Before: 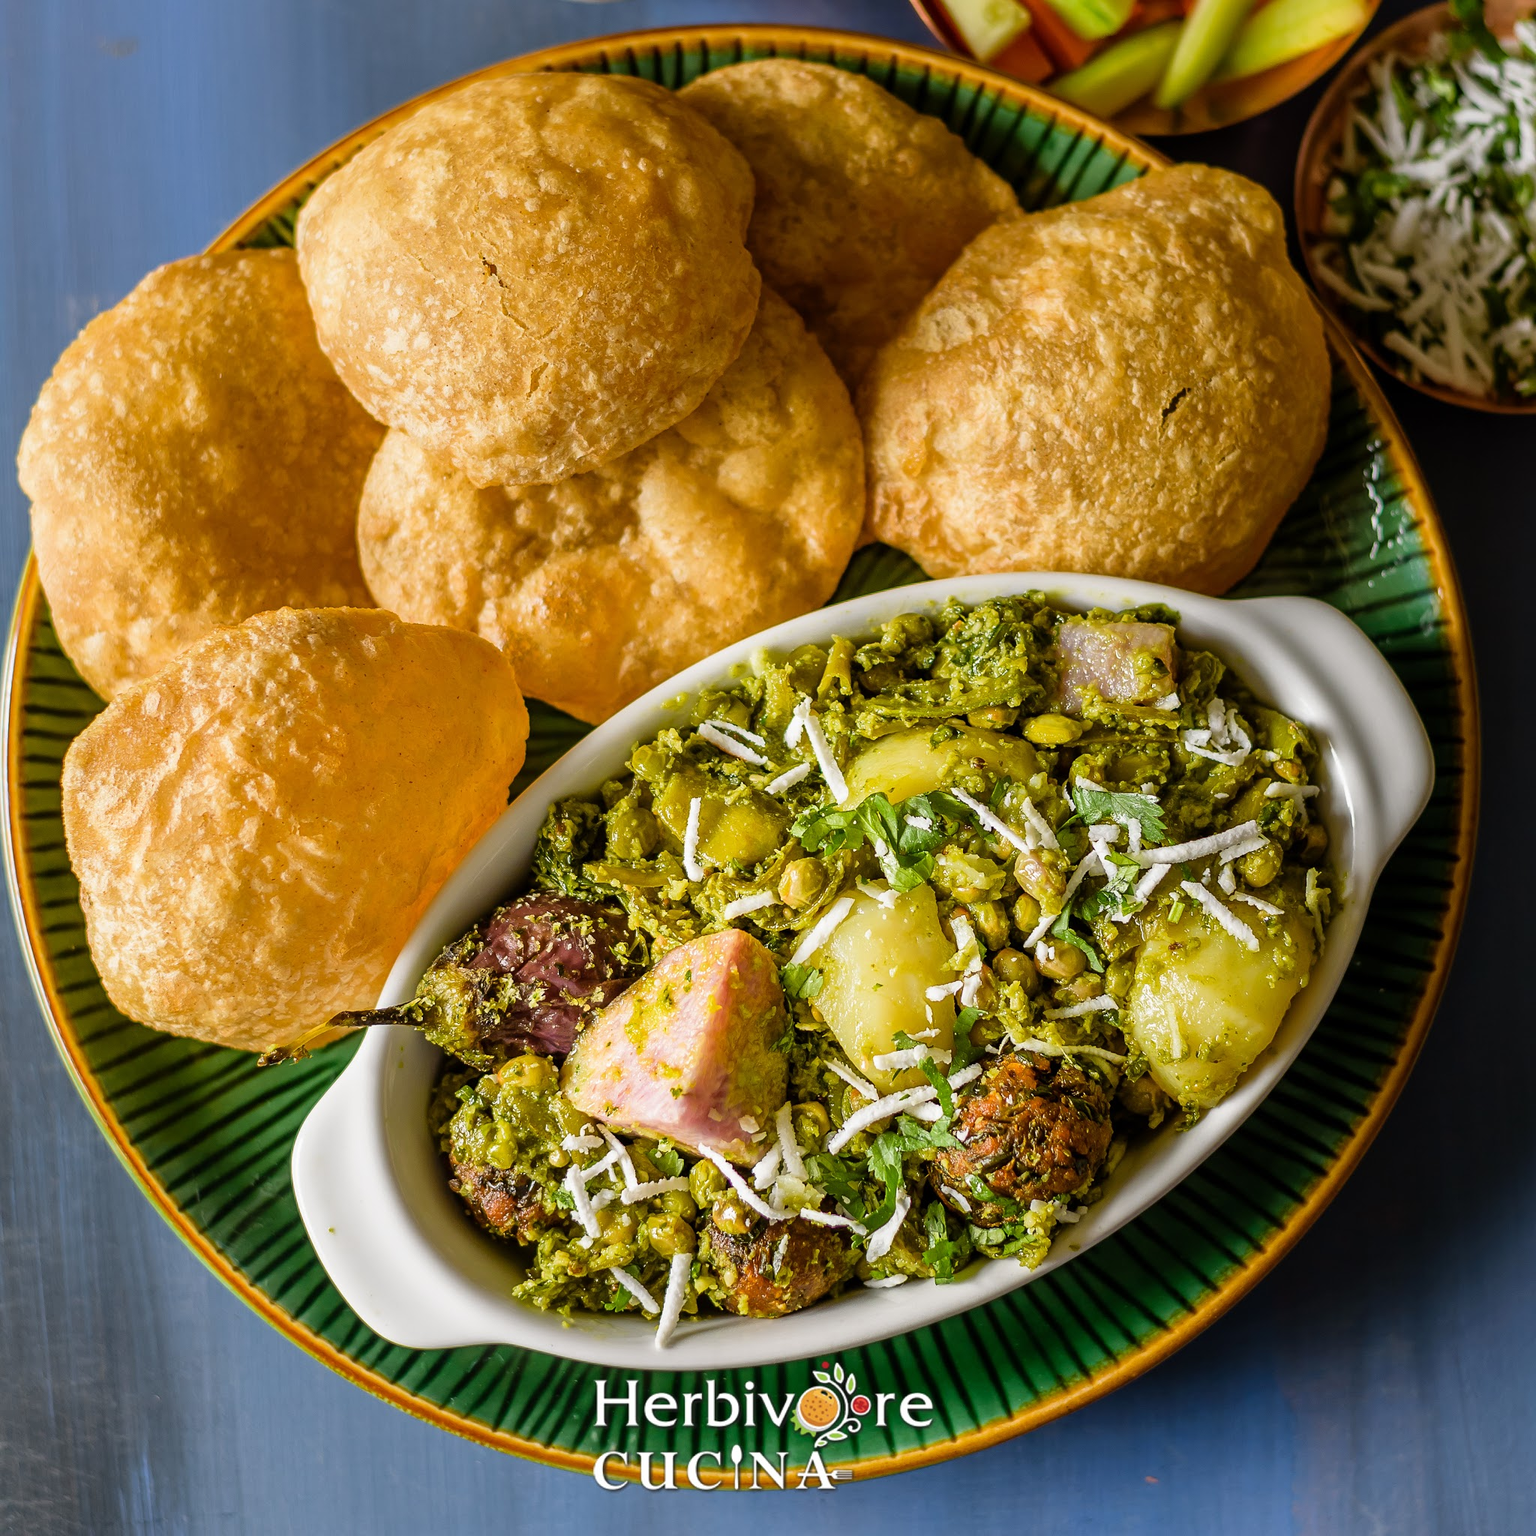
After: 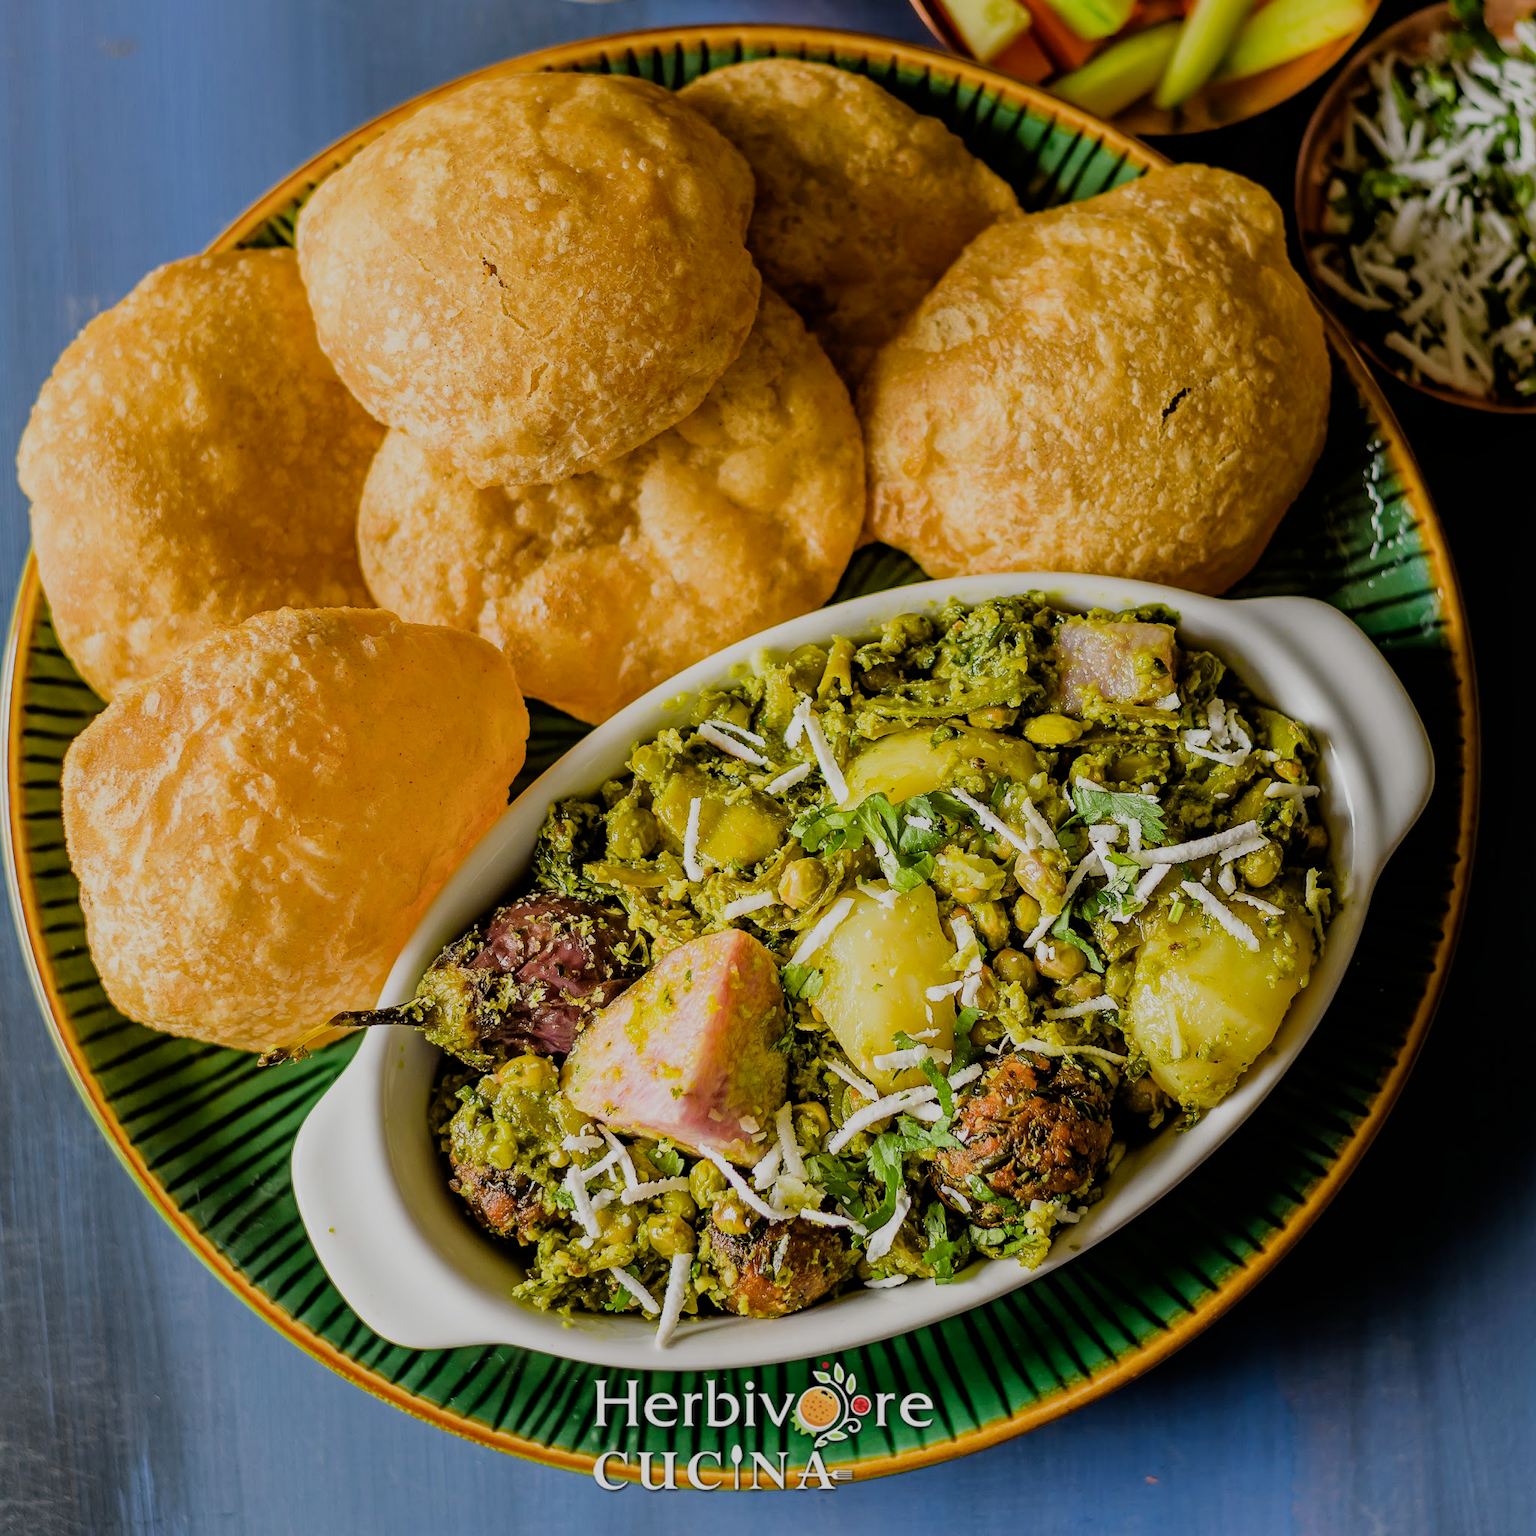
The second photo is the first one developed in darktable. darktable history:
filmic rgb: black relative exposure -7.15 EV, white relative exposure 5.36 EV, hardness 3.02
haze removal: compatibility mode true, adaptive false
